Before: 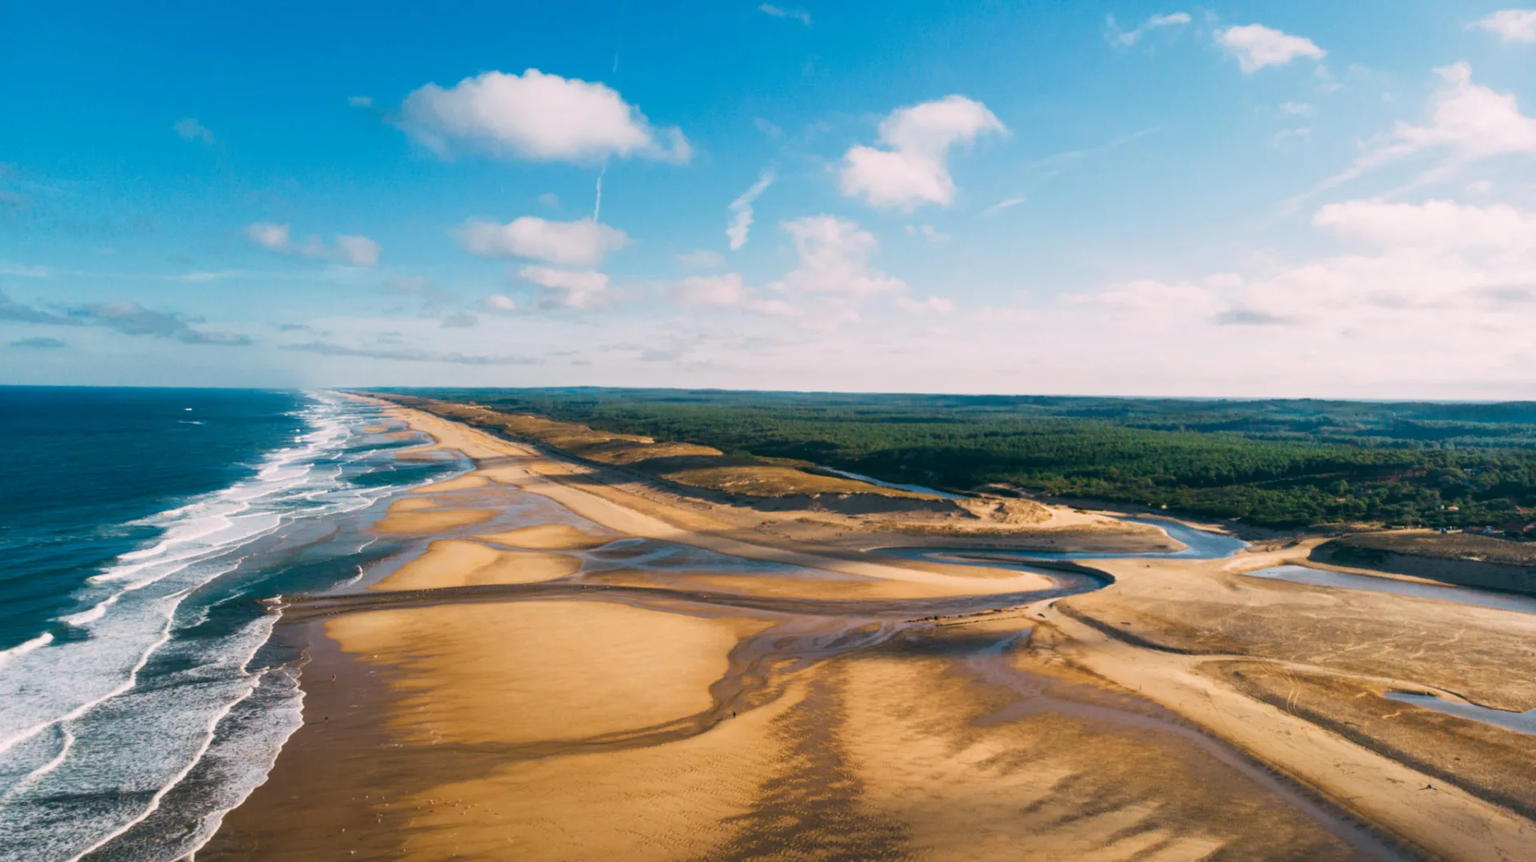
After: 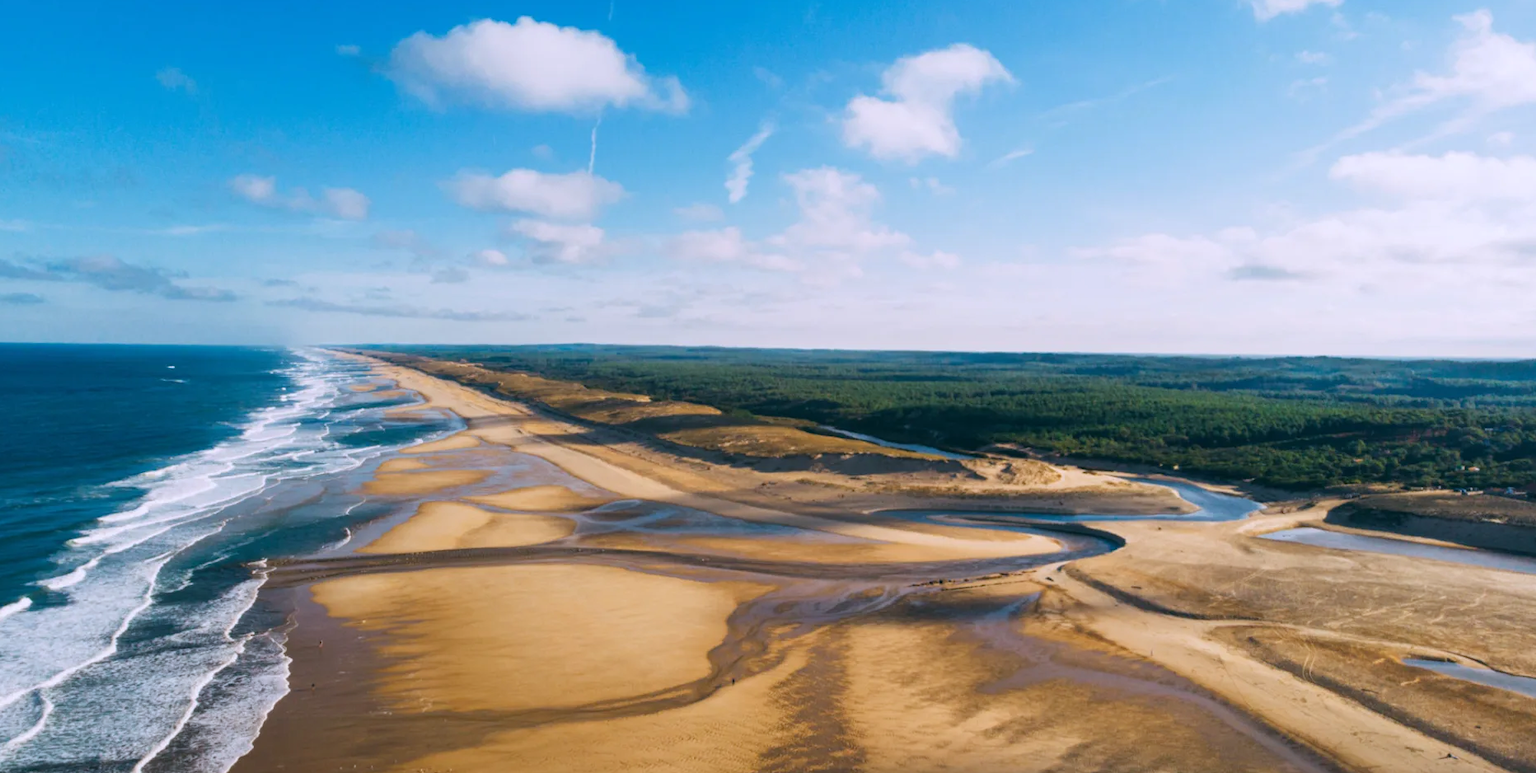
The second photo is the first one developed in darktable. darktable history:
crop: left 1.507%, top 6.147%, right 1.379%, bottom 6.637%
white balance: red 0.954, blue 1.079
